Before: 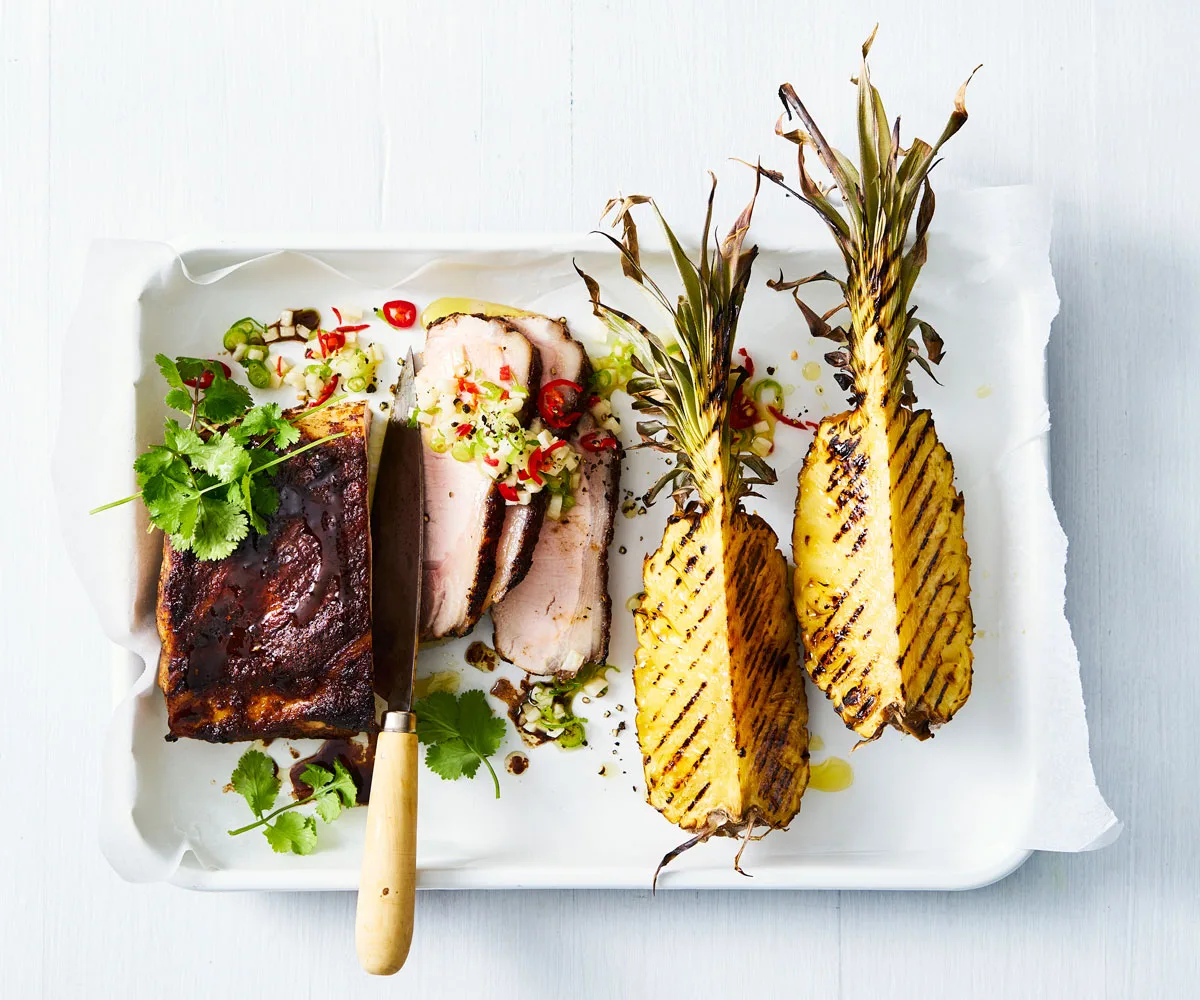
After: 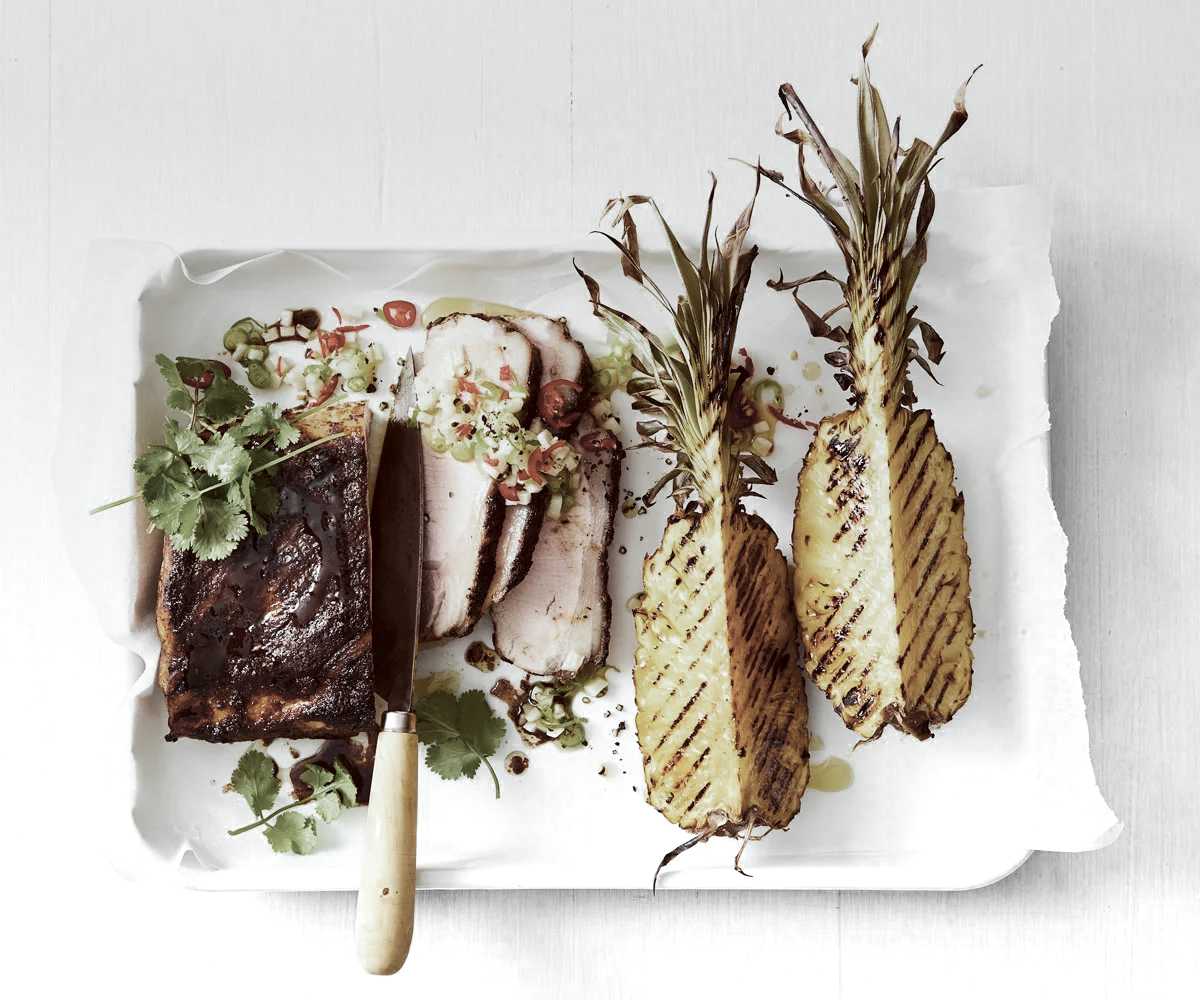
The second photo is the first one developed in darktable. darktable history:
shadows and highlights: shadows -12.5, white point adjustment 4, highlights 28.33
graduated density: on, module defaults
white balance: red 0.986, blue 1.01
color zones: curves: ch0 [(0, 0.613) (0.01, 0.613) (0.245, 0.448) (0.498, 0.529) (0.642, 0.665) (0.879, 0.777) (0.99, 0.613)]; ch1 [(0, 0.035) (0.121, 0.189) (0.259, 0.197) (0.415, 0.061) (0.589, 0.022) (0.732, 0.022) (0.857, 0.026) (0.991, 0.053)]
color correction: highlights a* -7.23, highlights b* -0.161, shadows a* 20.08, shadows b* 11.73
contrast brightness saturation: contrast 0.04, saturation 0.16
